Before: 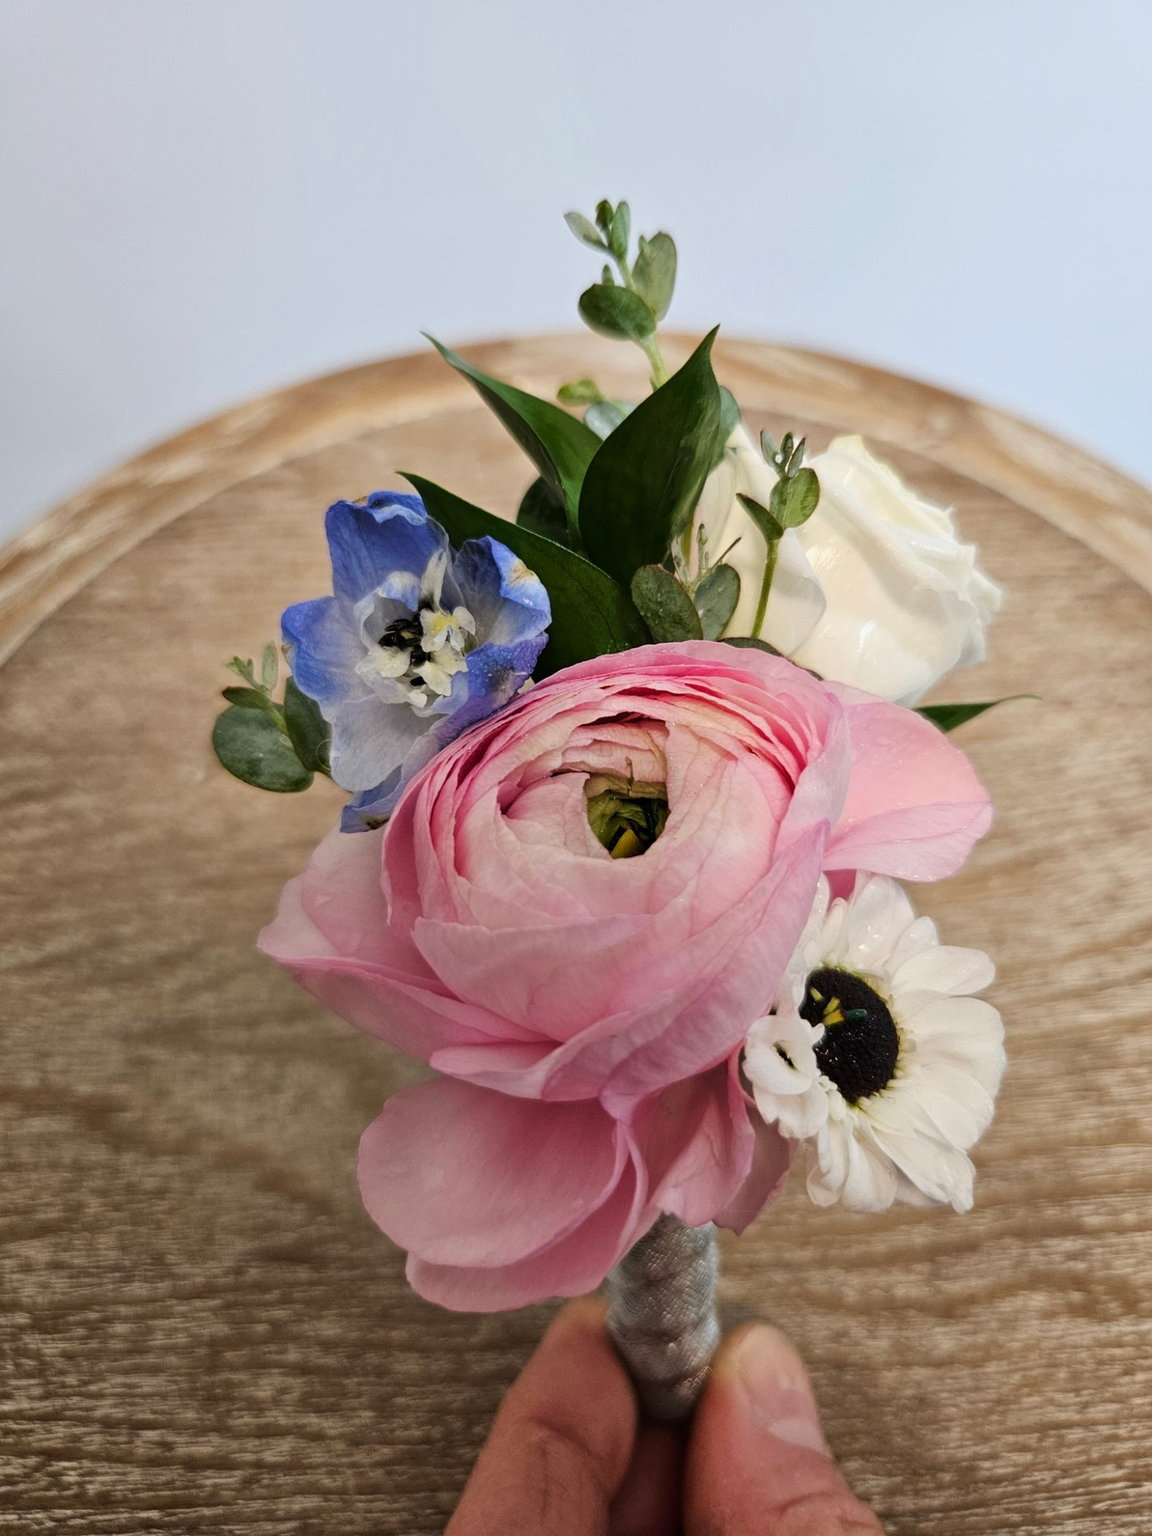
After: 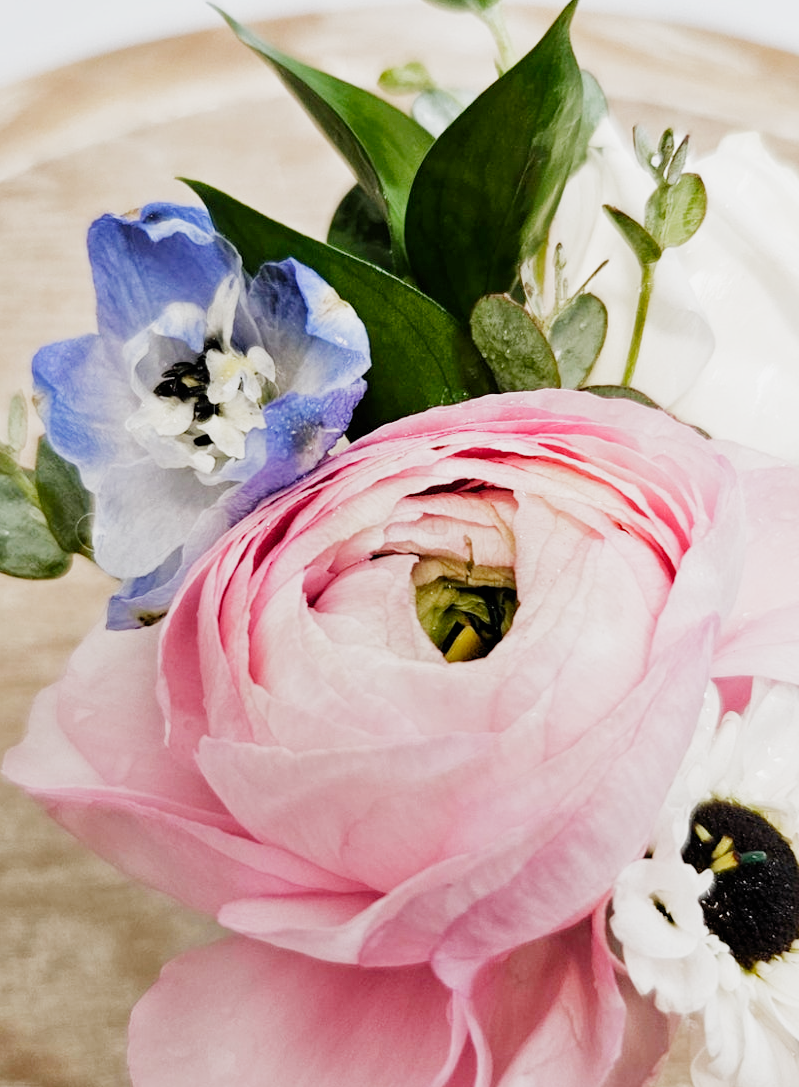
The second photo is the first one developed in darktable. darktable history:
exposure: black level correction 0, exposure 1.385 EV, compensate highlight preservation false
filmic rgb: black relative exposure -6.68 EV, white relative exposure 4.56 EV, hardness 3.23, add noise in highlights 0.001, preserve chrominance no, color science v3 (2019), use custom middle-gray values true, iterations of high-quality reconstruction 0, contrast in highlights soft
crop and rotate: left 22.233%, top 21.533%, right 22.451%, bottom 21.986%
